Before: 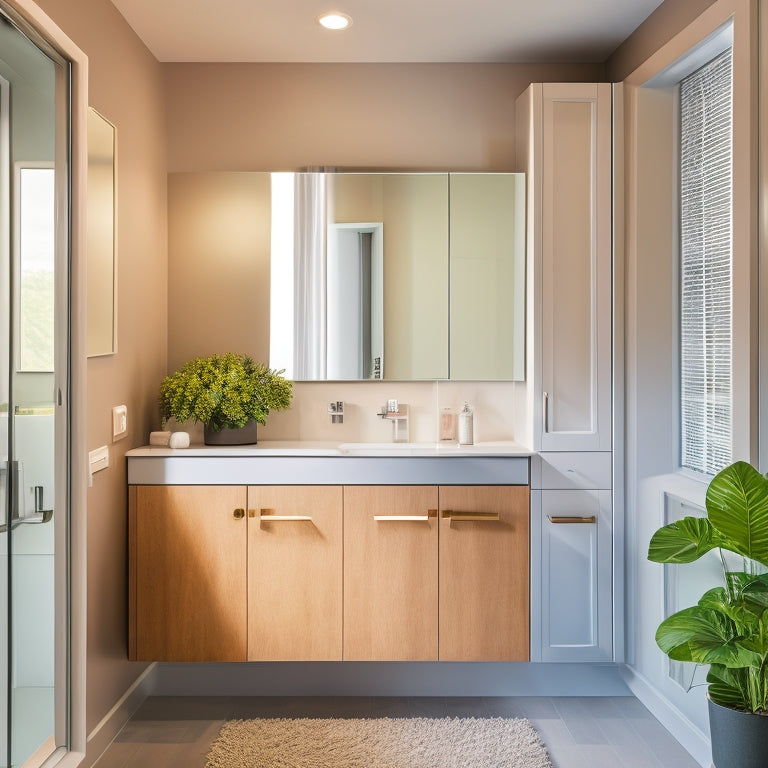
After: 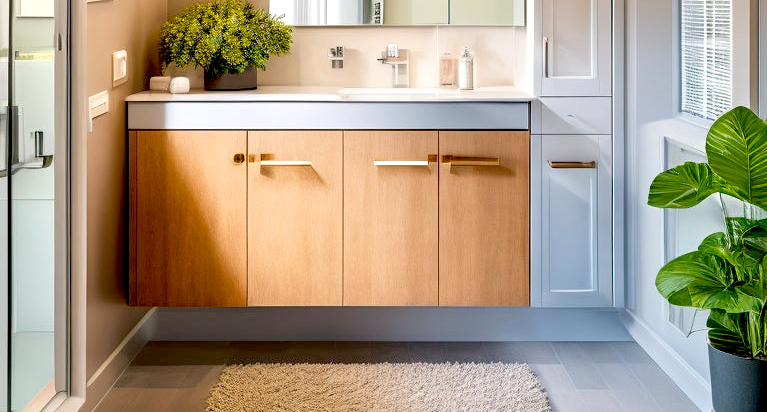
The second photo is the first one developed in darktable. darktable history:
crop and rotate: top 46.264%, right 0.12%
exposure: black level correction 0.031, exposure 0.318 EV, compensate highlight preservation false
